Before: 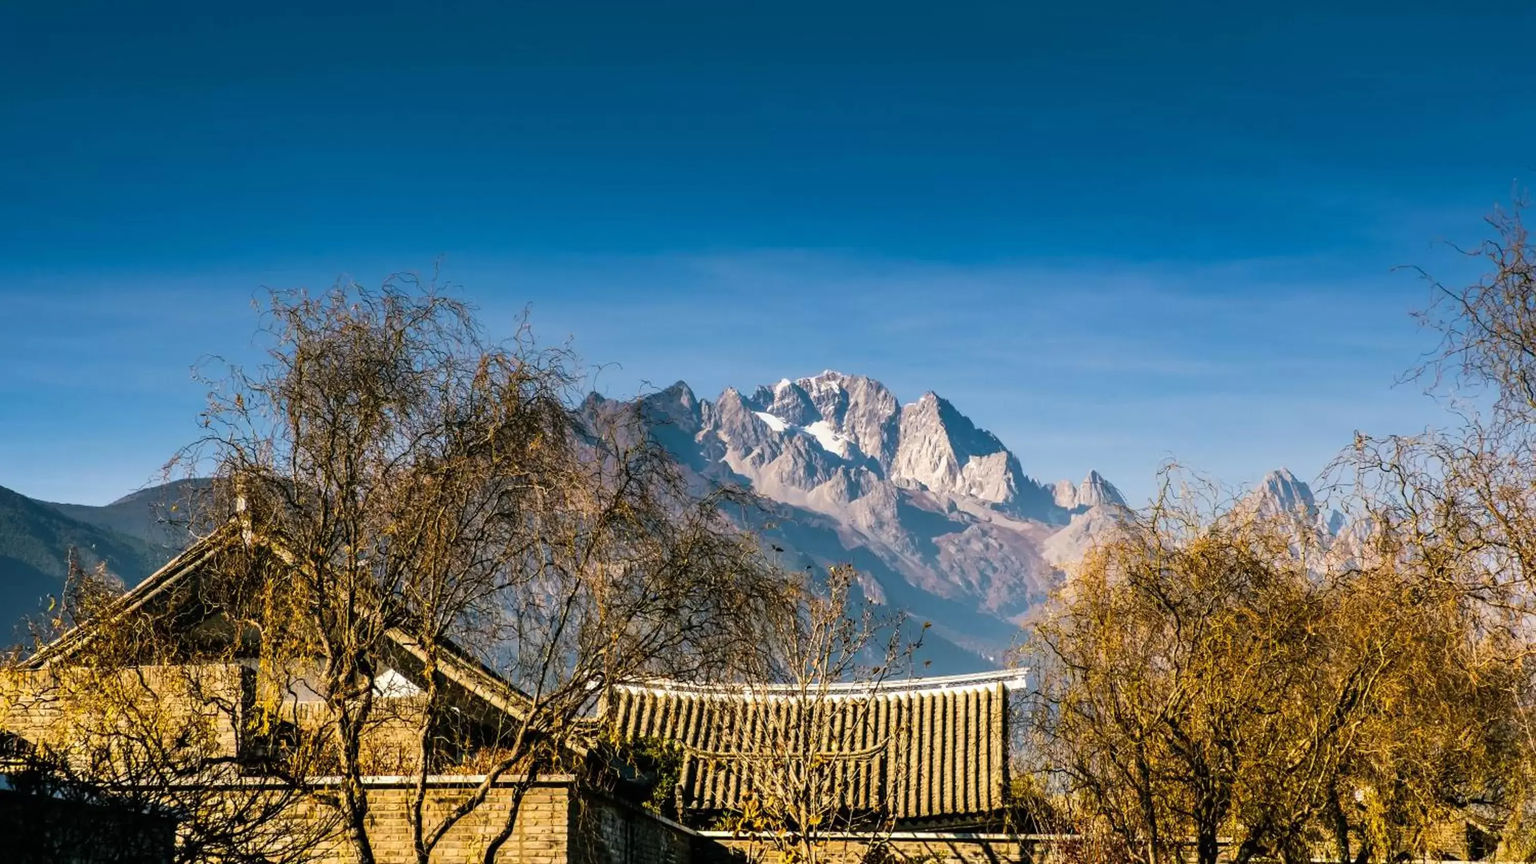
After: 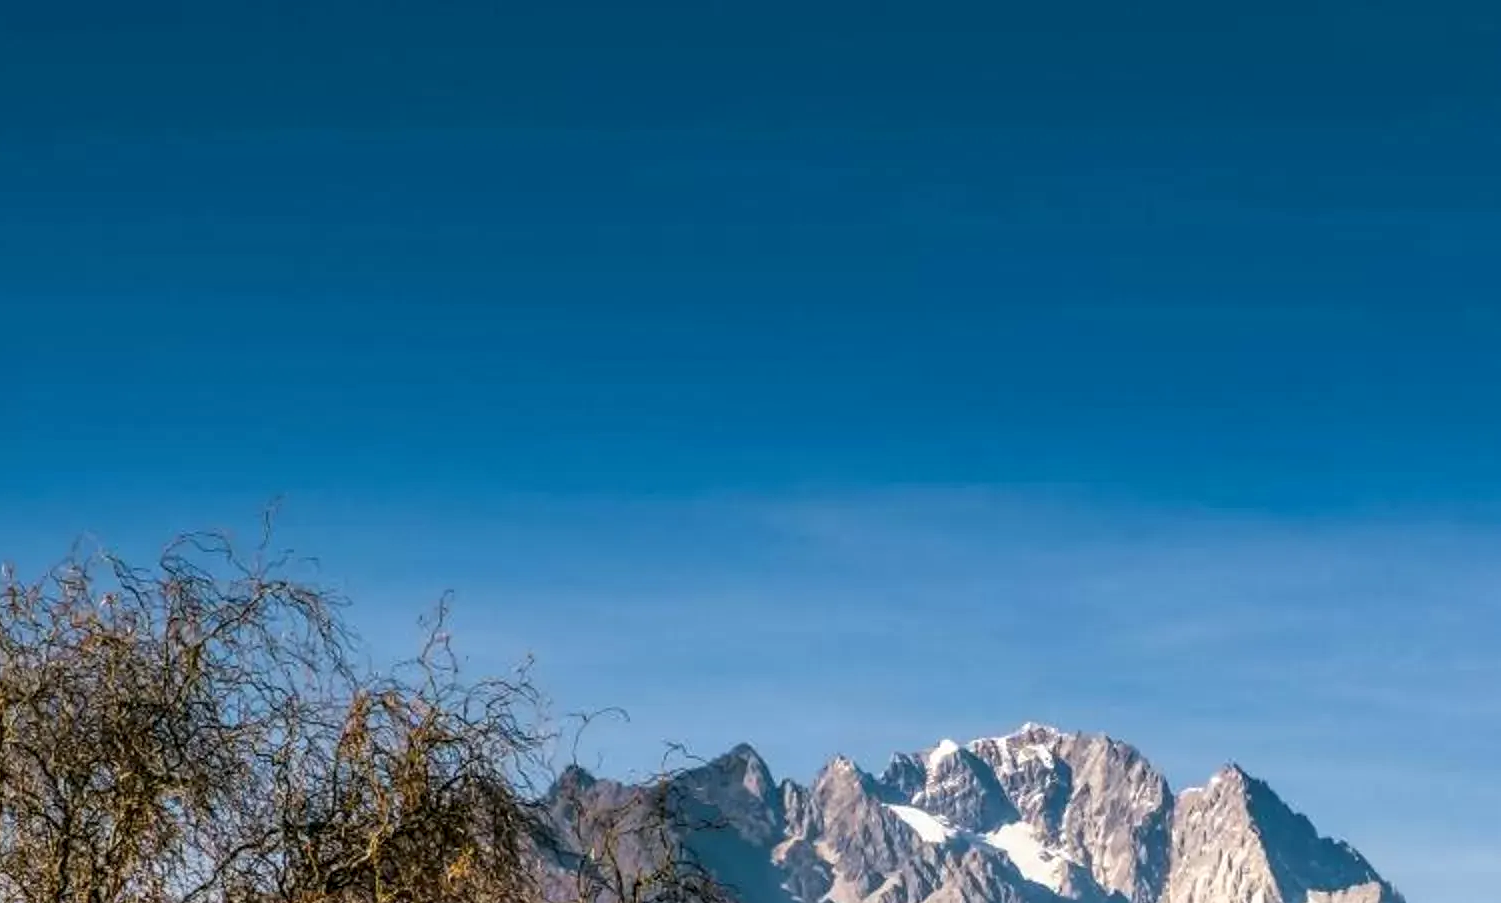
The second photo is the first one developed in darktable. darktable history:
crop: left 19.556%, right 30.401%, bottom 46.458%
local contrast: on, module defaults
